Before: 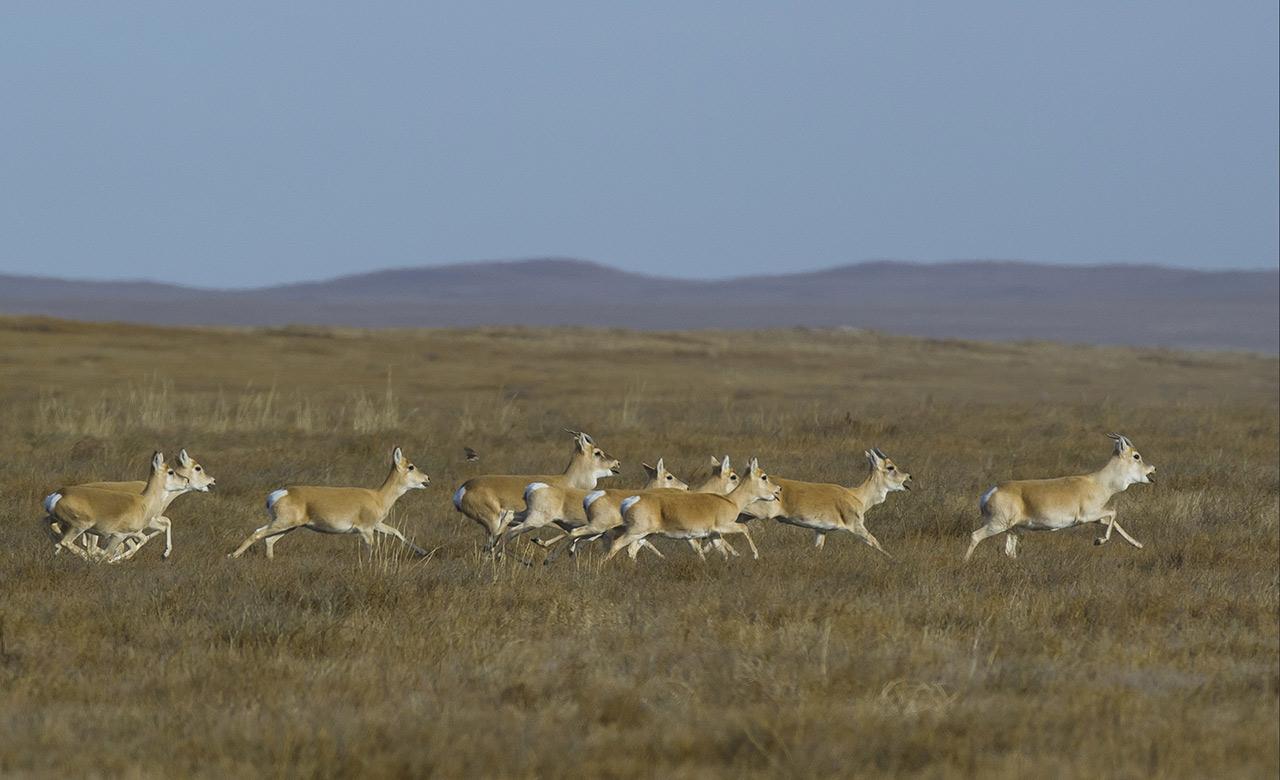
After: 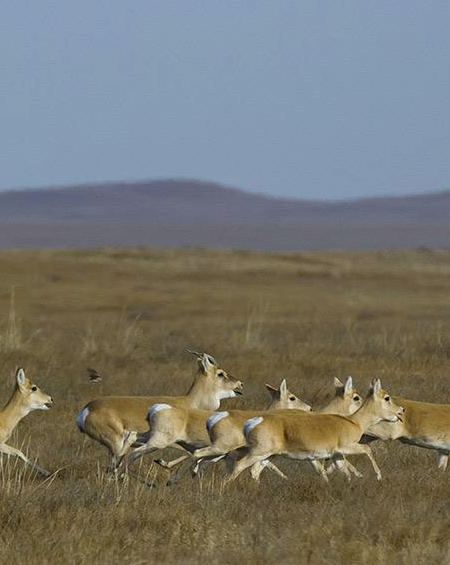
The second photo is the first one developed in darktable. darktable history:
crop and rotate: left 29.476%, top 10.214%, right 35.32%, bottom 17.333%
haze removal: compatibility mode true, adaptive false
